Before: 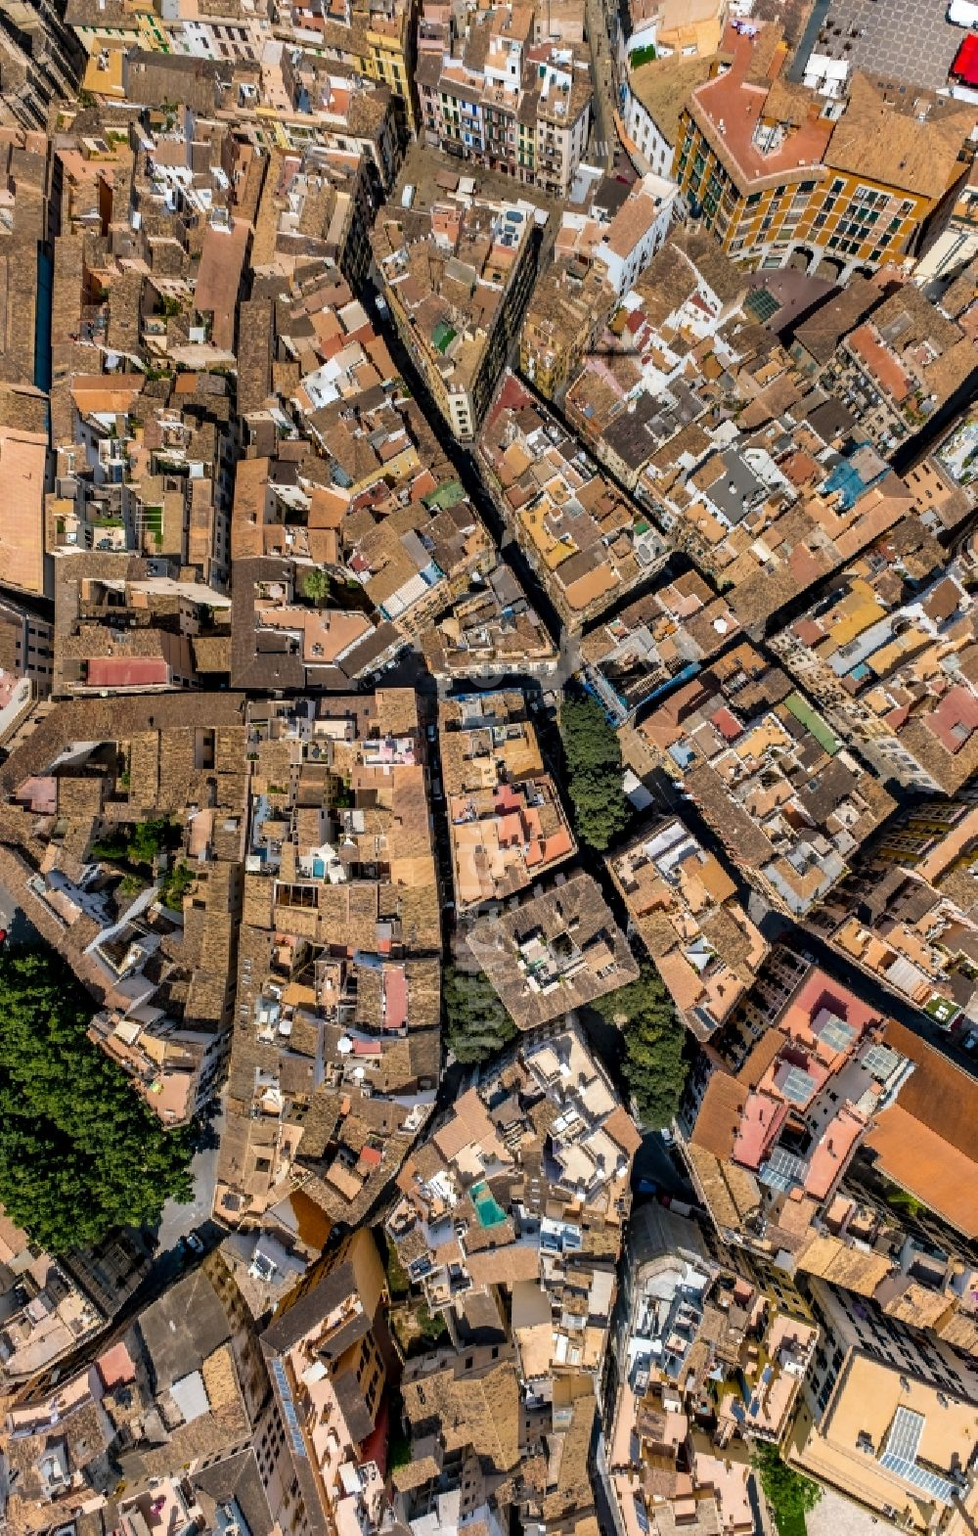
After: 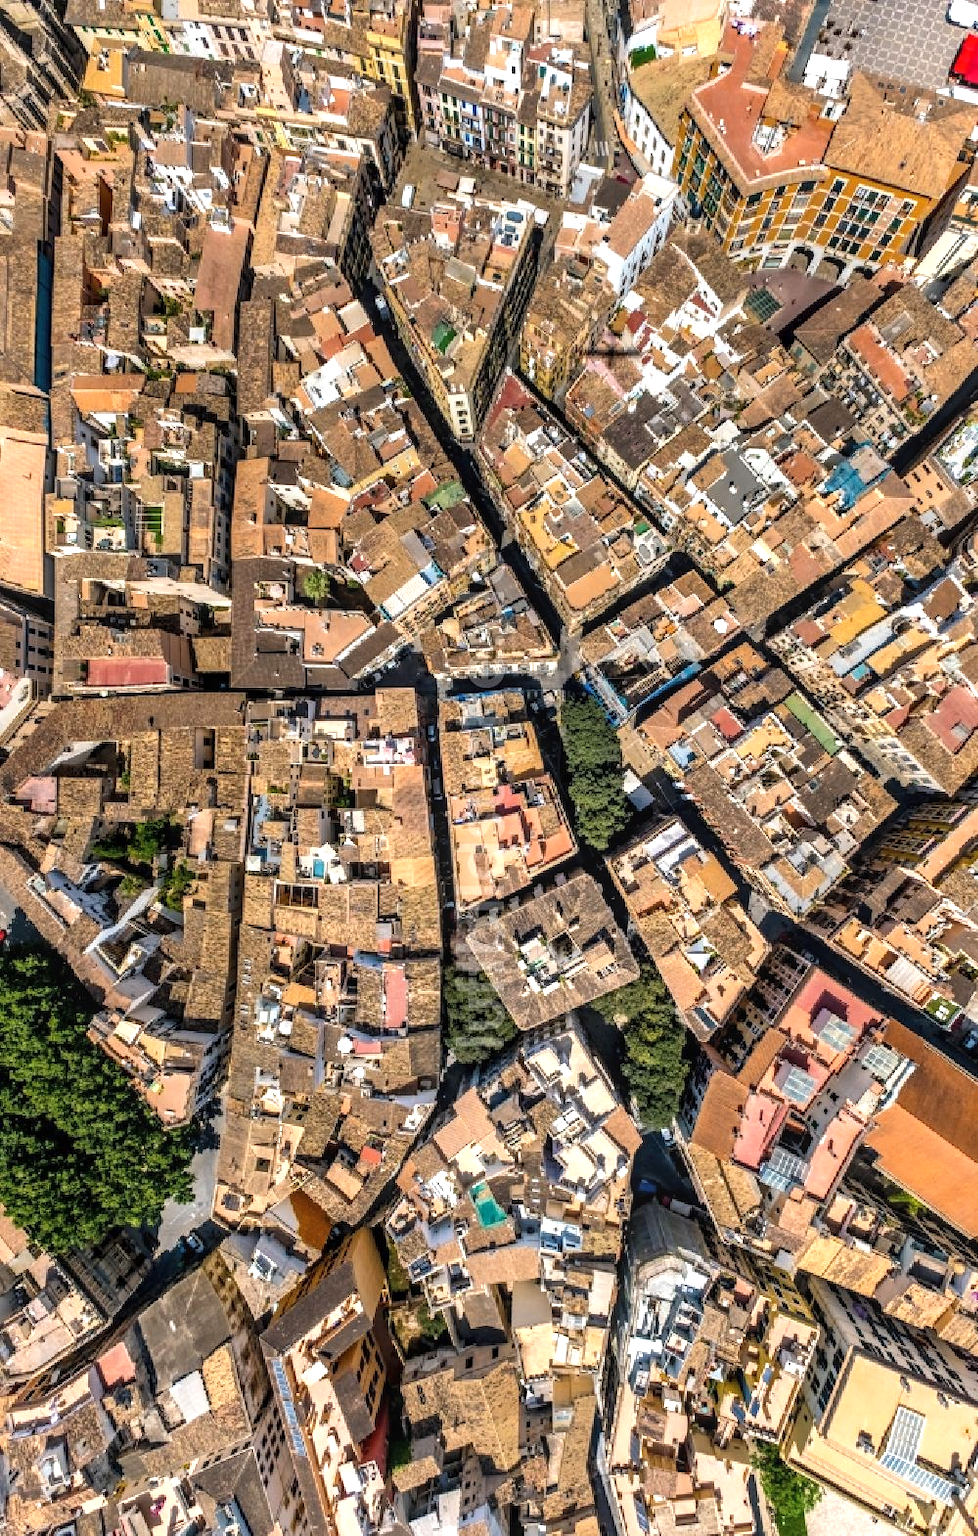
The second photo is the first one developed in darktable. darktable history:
local contrast: on, module defaults
exposure: black level correction -0.002, exposure 0.54 EV, compensate highlight preservation false
